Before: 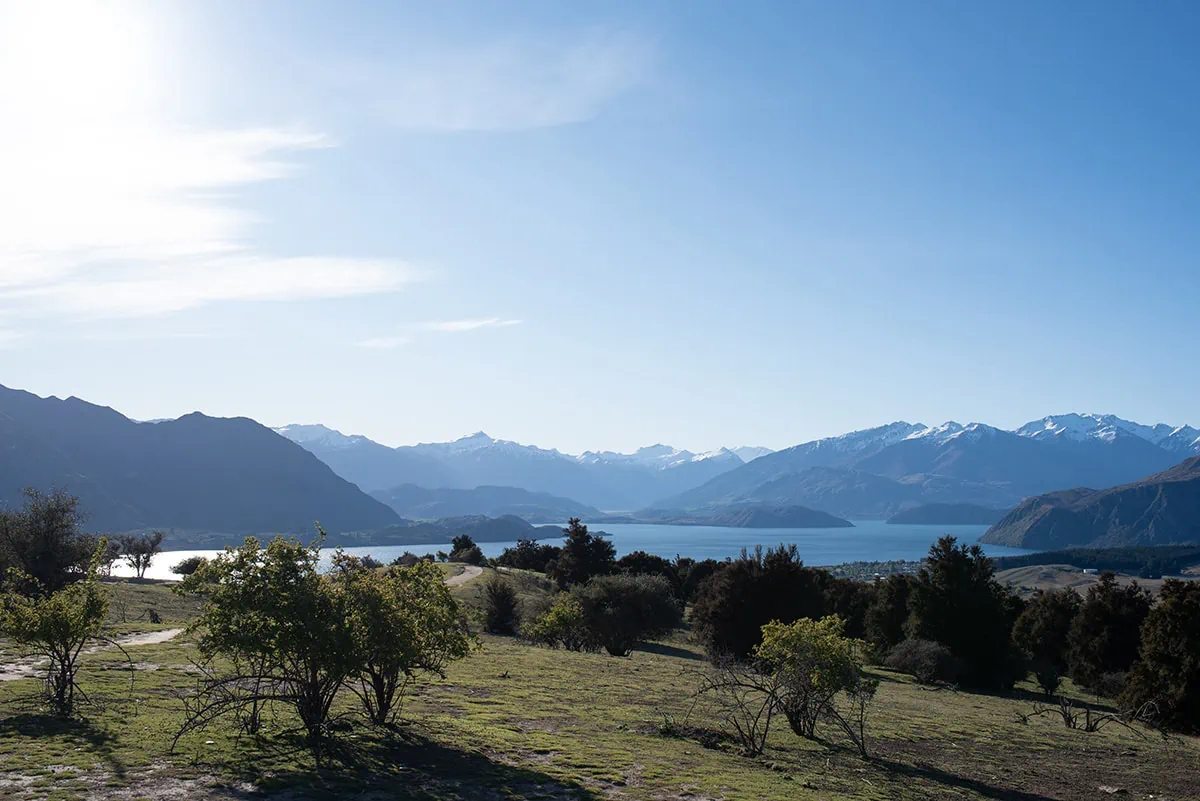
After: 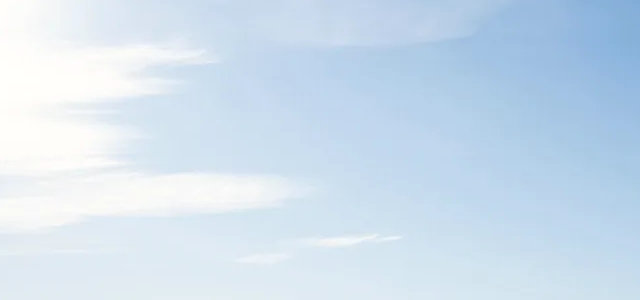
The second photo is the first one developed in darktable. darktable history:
exposure: black level correction 0.001, compensate exposure bias true, compensate highlight preservation false
color calibration: x 0.341, y 0.355, temperature 5138.59 K
crop: left 10.061%, top 10.603%, right 36.578%, bottom 51.878%
